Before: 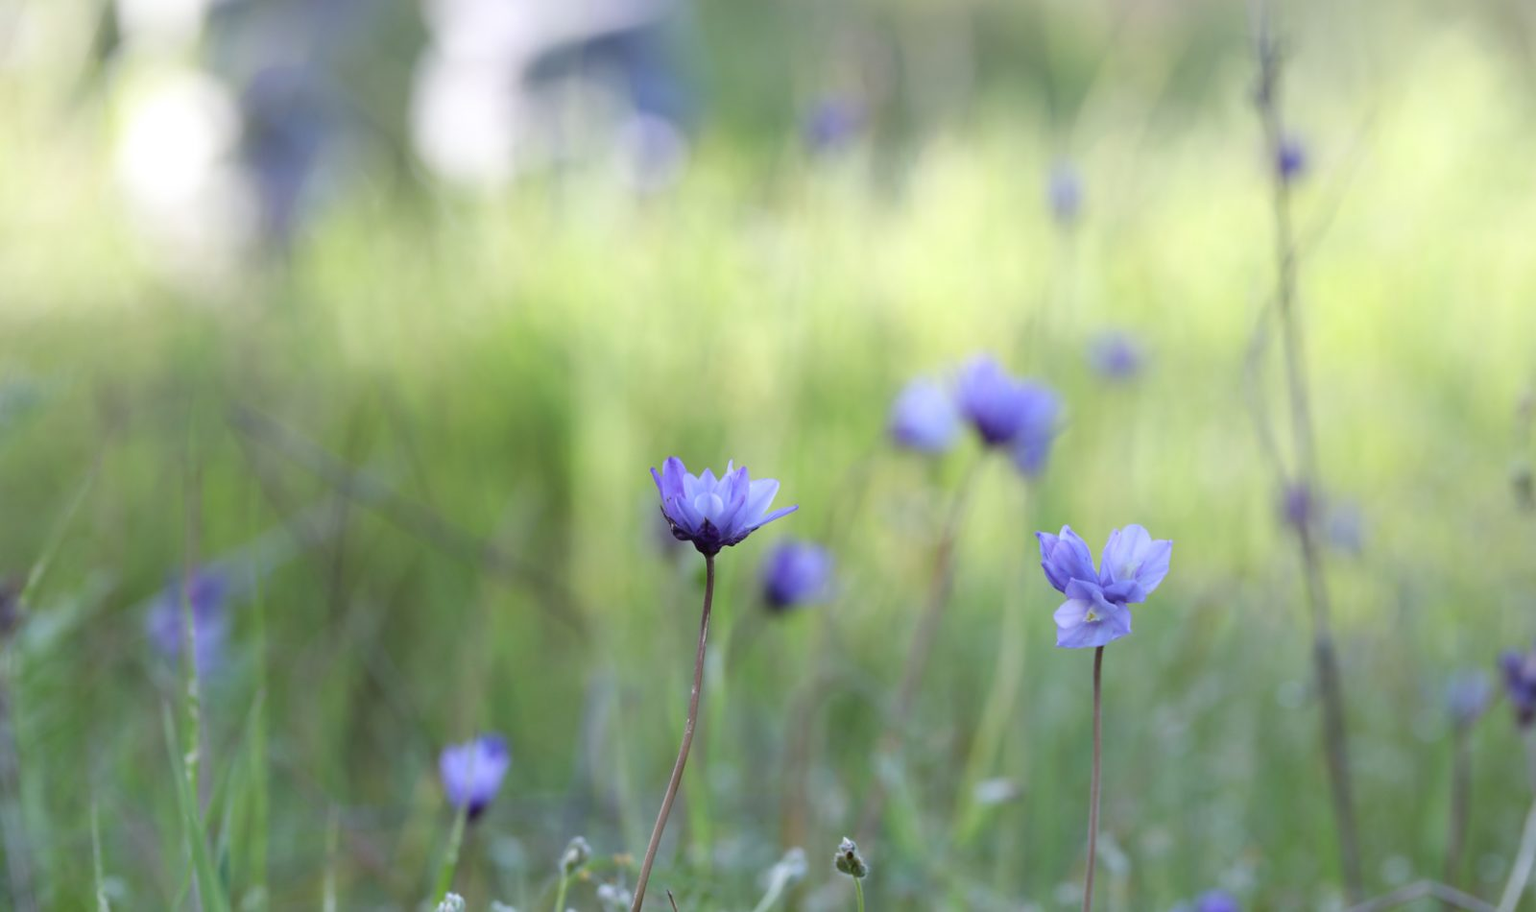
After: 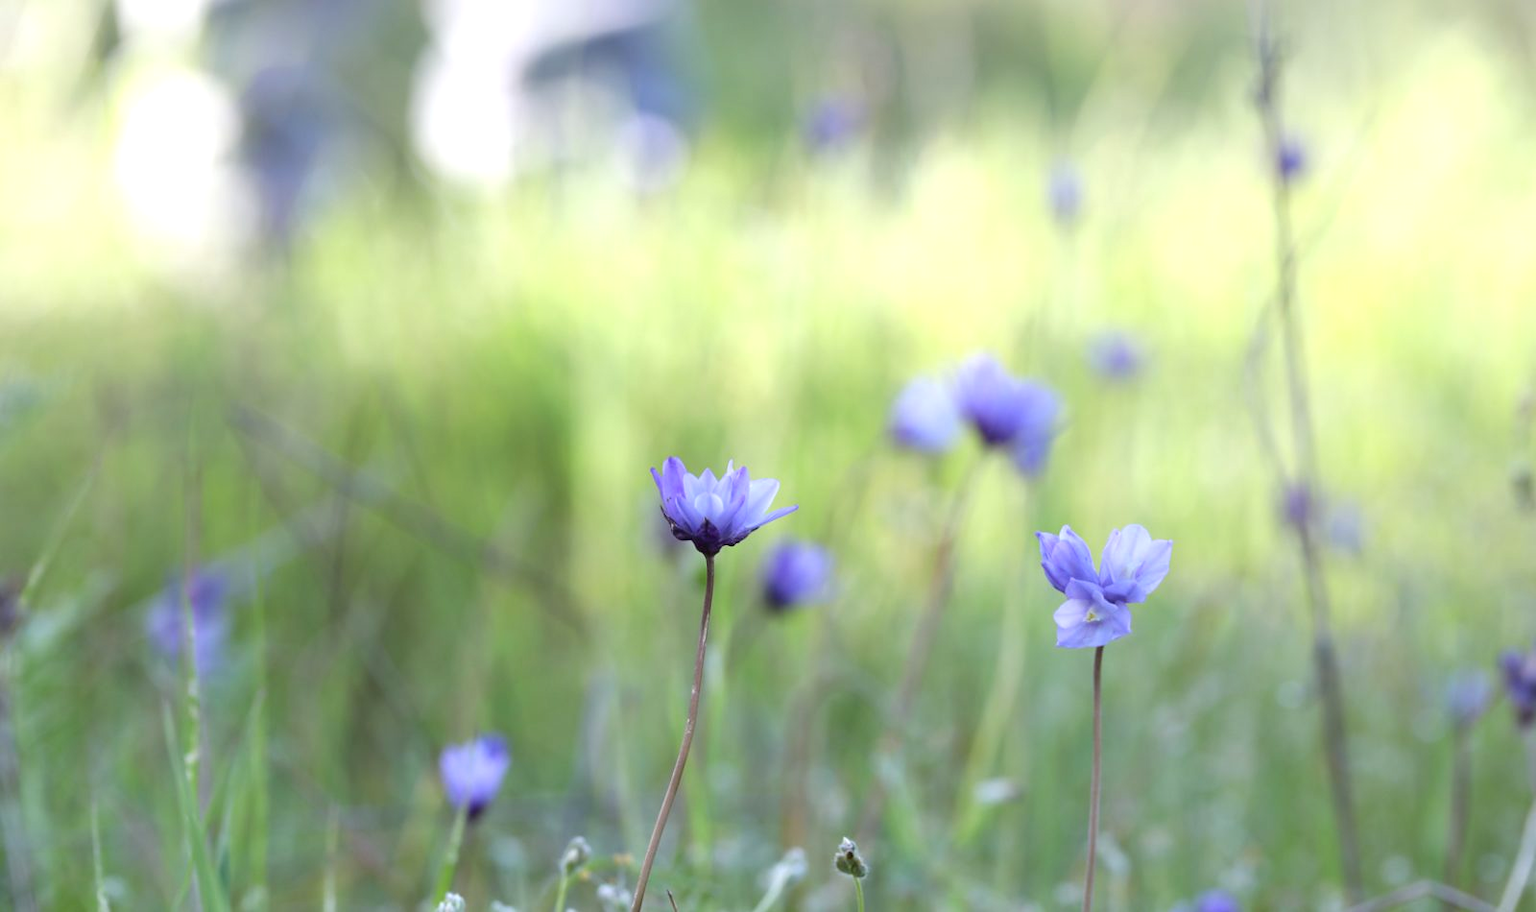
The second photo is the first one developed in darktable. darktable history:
exposure: exposure 0.369 EV, compensate exposure bias true, compensate highlight preservation false
